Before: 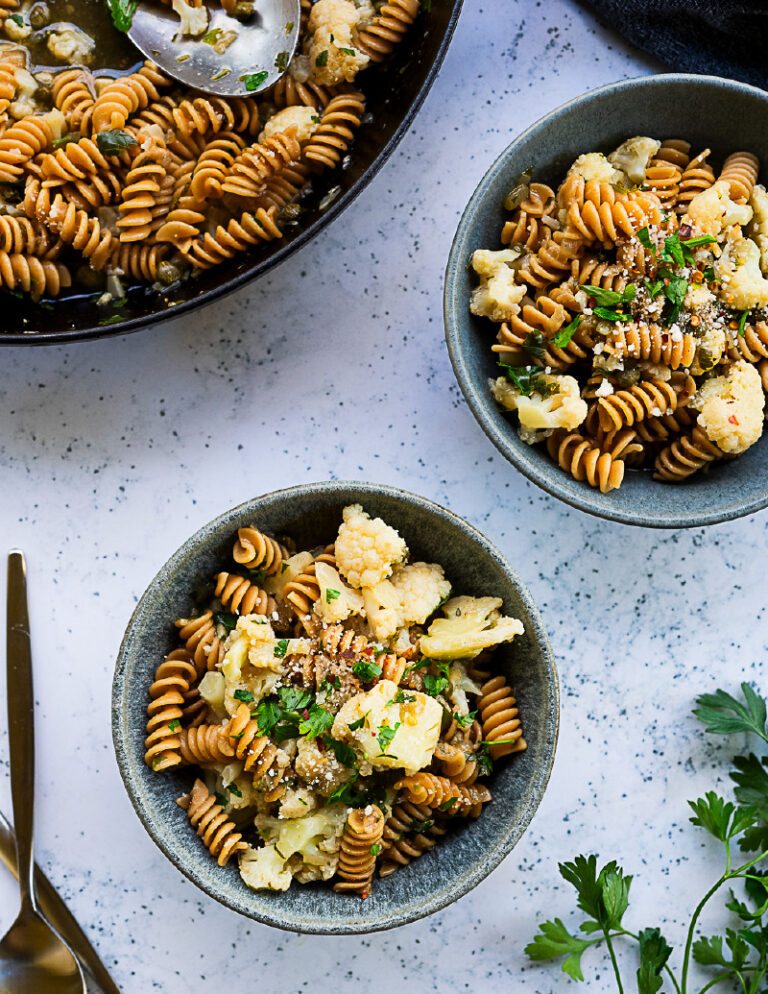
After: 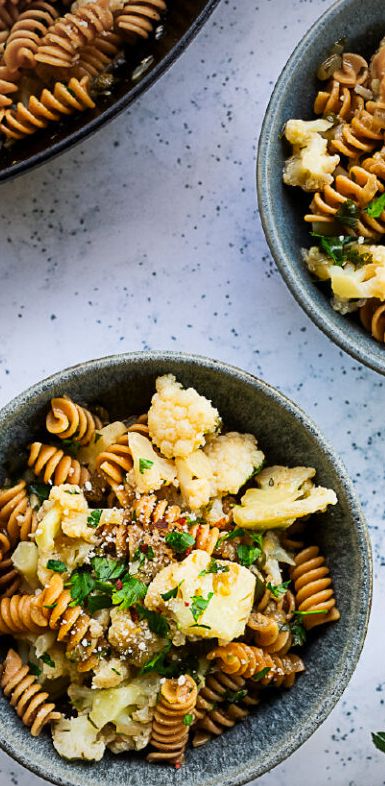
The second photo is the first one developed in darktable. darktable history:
crop and rotate: angle 0.022°, left 24.372%, top 13.156%, right 25.383%, bottom 7.662%
vignetting: unbound false
color zones: curves: ch1 [(0, 0.523) (0.143, 0.545) (0.286, 0.52) (0.429, 0.506) (0.571, 0.503) (0.714, 0.503) (0.857, 0.508) (1, 0.523)]
